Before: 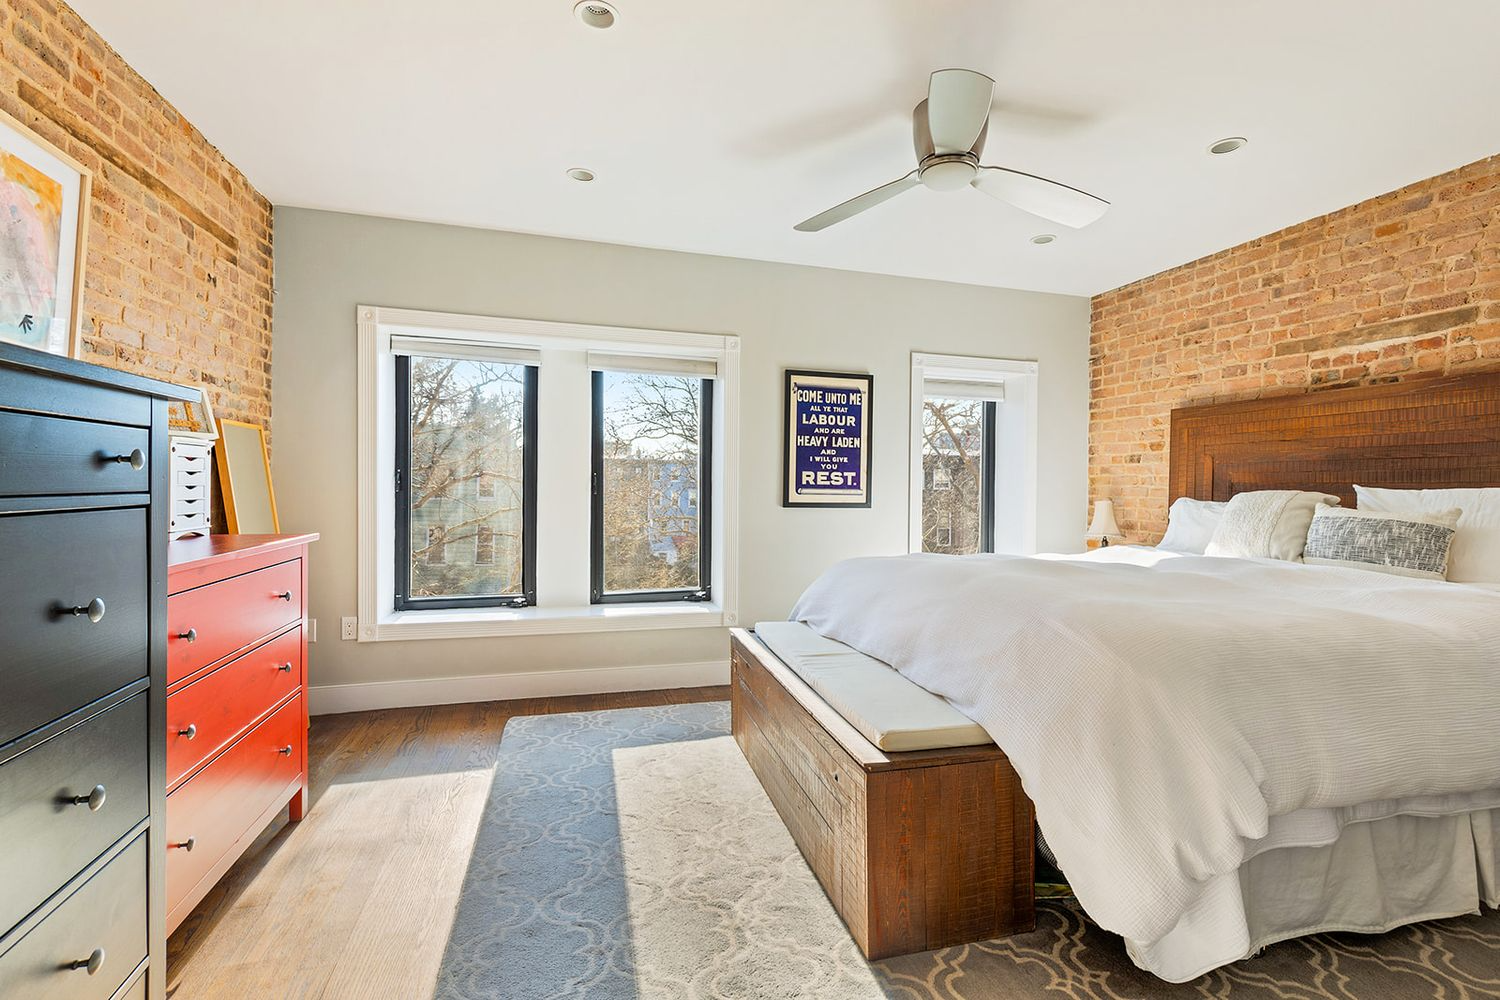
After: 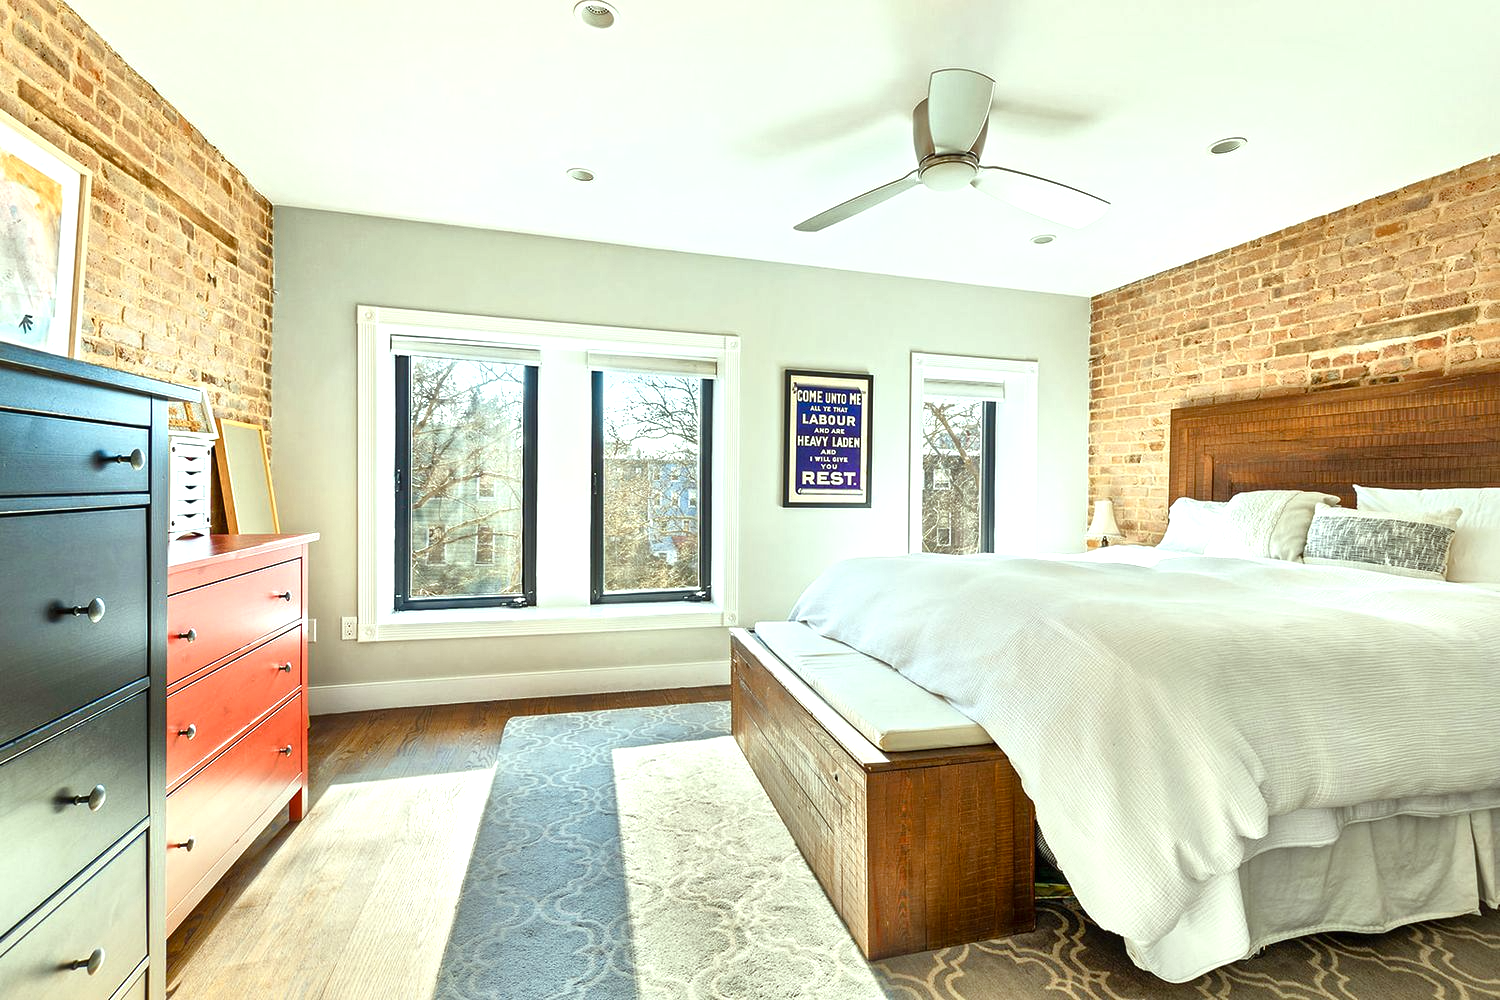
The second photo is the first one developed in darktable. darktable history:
local contrast: mode bilateral grid, contrast 26, coarseness 61, detail 151%, midtone range 0.2
color balance rgb: shadows lift › chroma 1.016%, shadows lift › hue 216.35°, global offset › luminance 0.49%, perceptual saturation grading › global saturation -10.763%, perceptual saturation grading › highlights -27.041%, perceptual saturation grading › shadows 20.989%, global vibrance 45.524%
color correction: highlights a* -8.63, highlights b* 3.12
exposure: exposure 0.55 EV, compensate highlight preservation false
